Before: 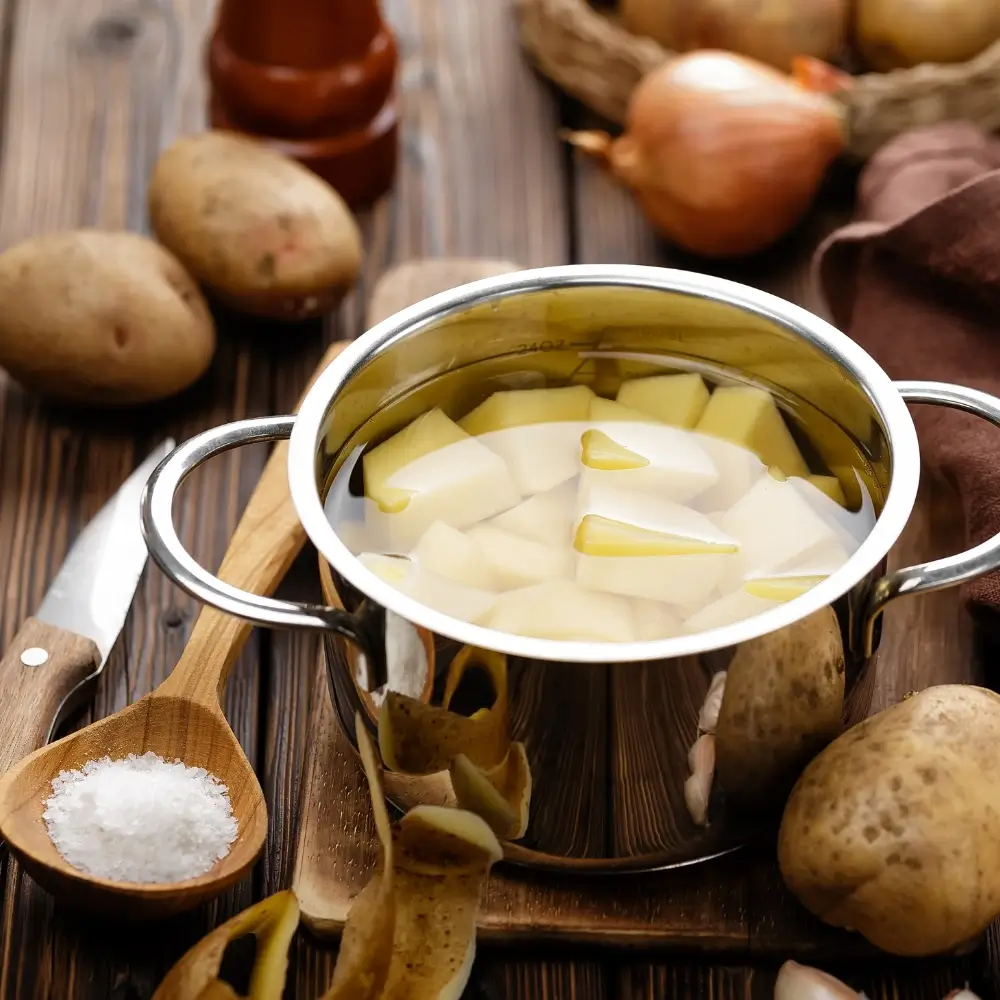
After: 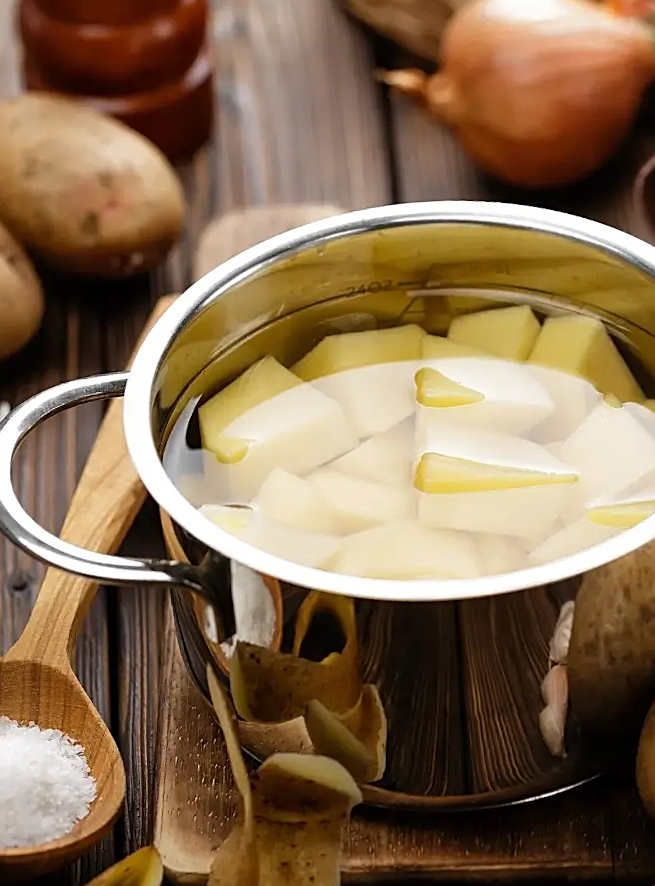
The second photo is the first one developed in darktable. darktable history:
sharpen: on, module defaults
crop and rotate: left 15.754%, right 17.579%
rotate and perspective: rotation -3.52°, crop left 0.036, crop right 0.964, crop top 0.081, crop bottom 0.919
